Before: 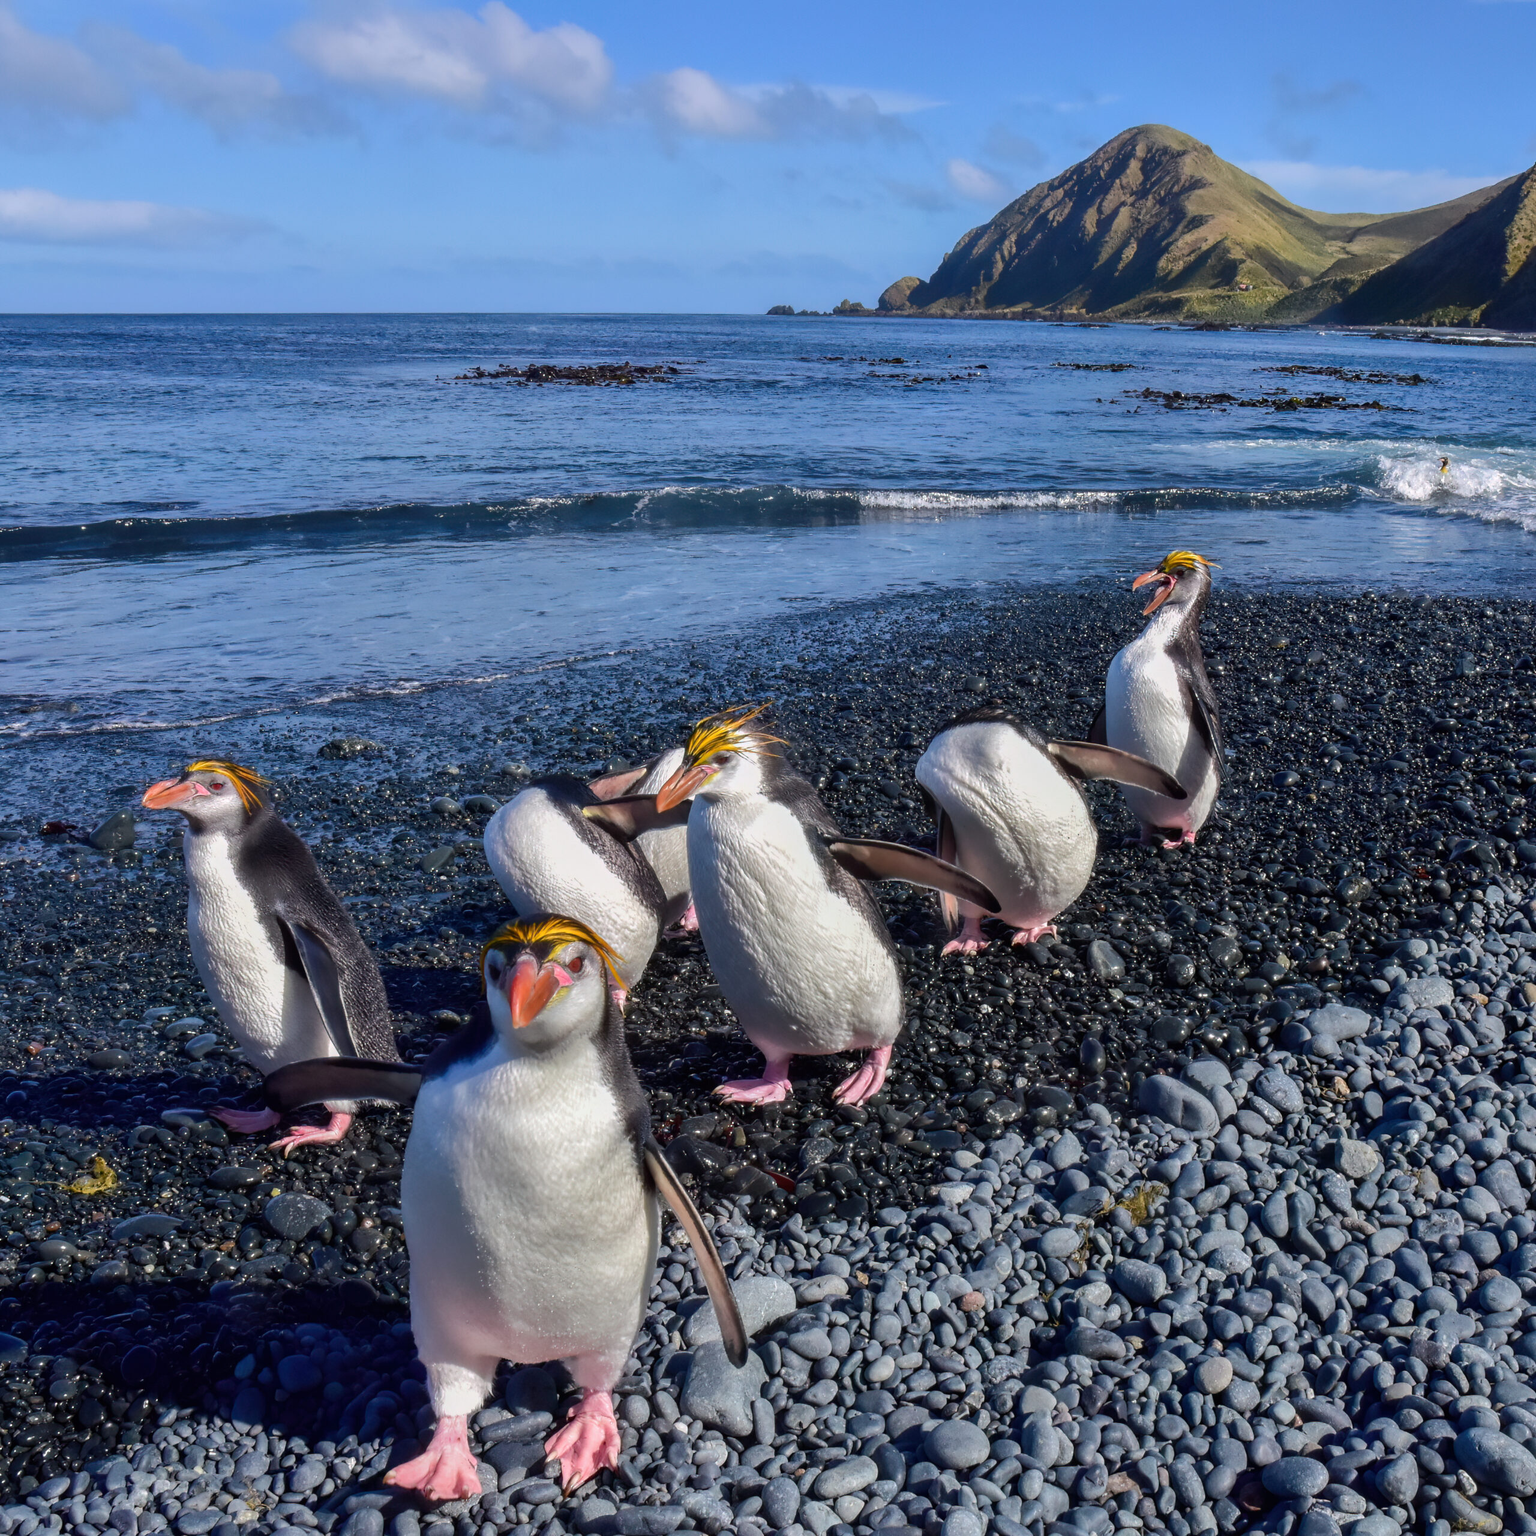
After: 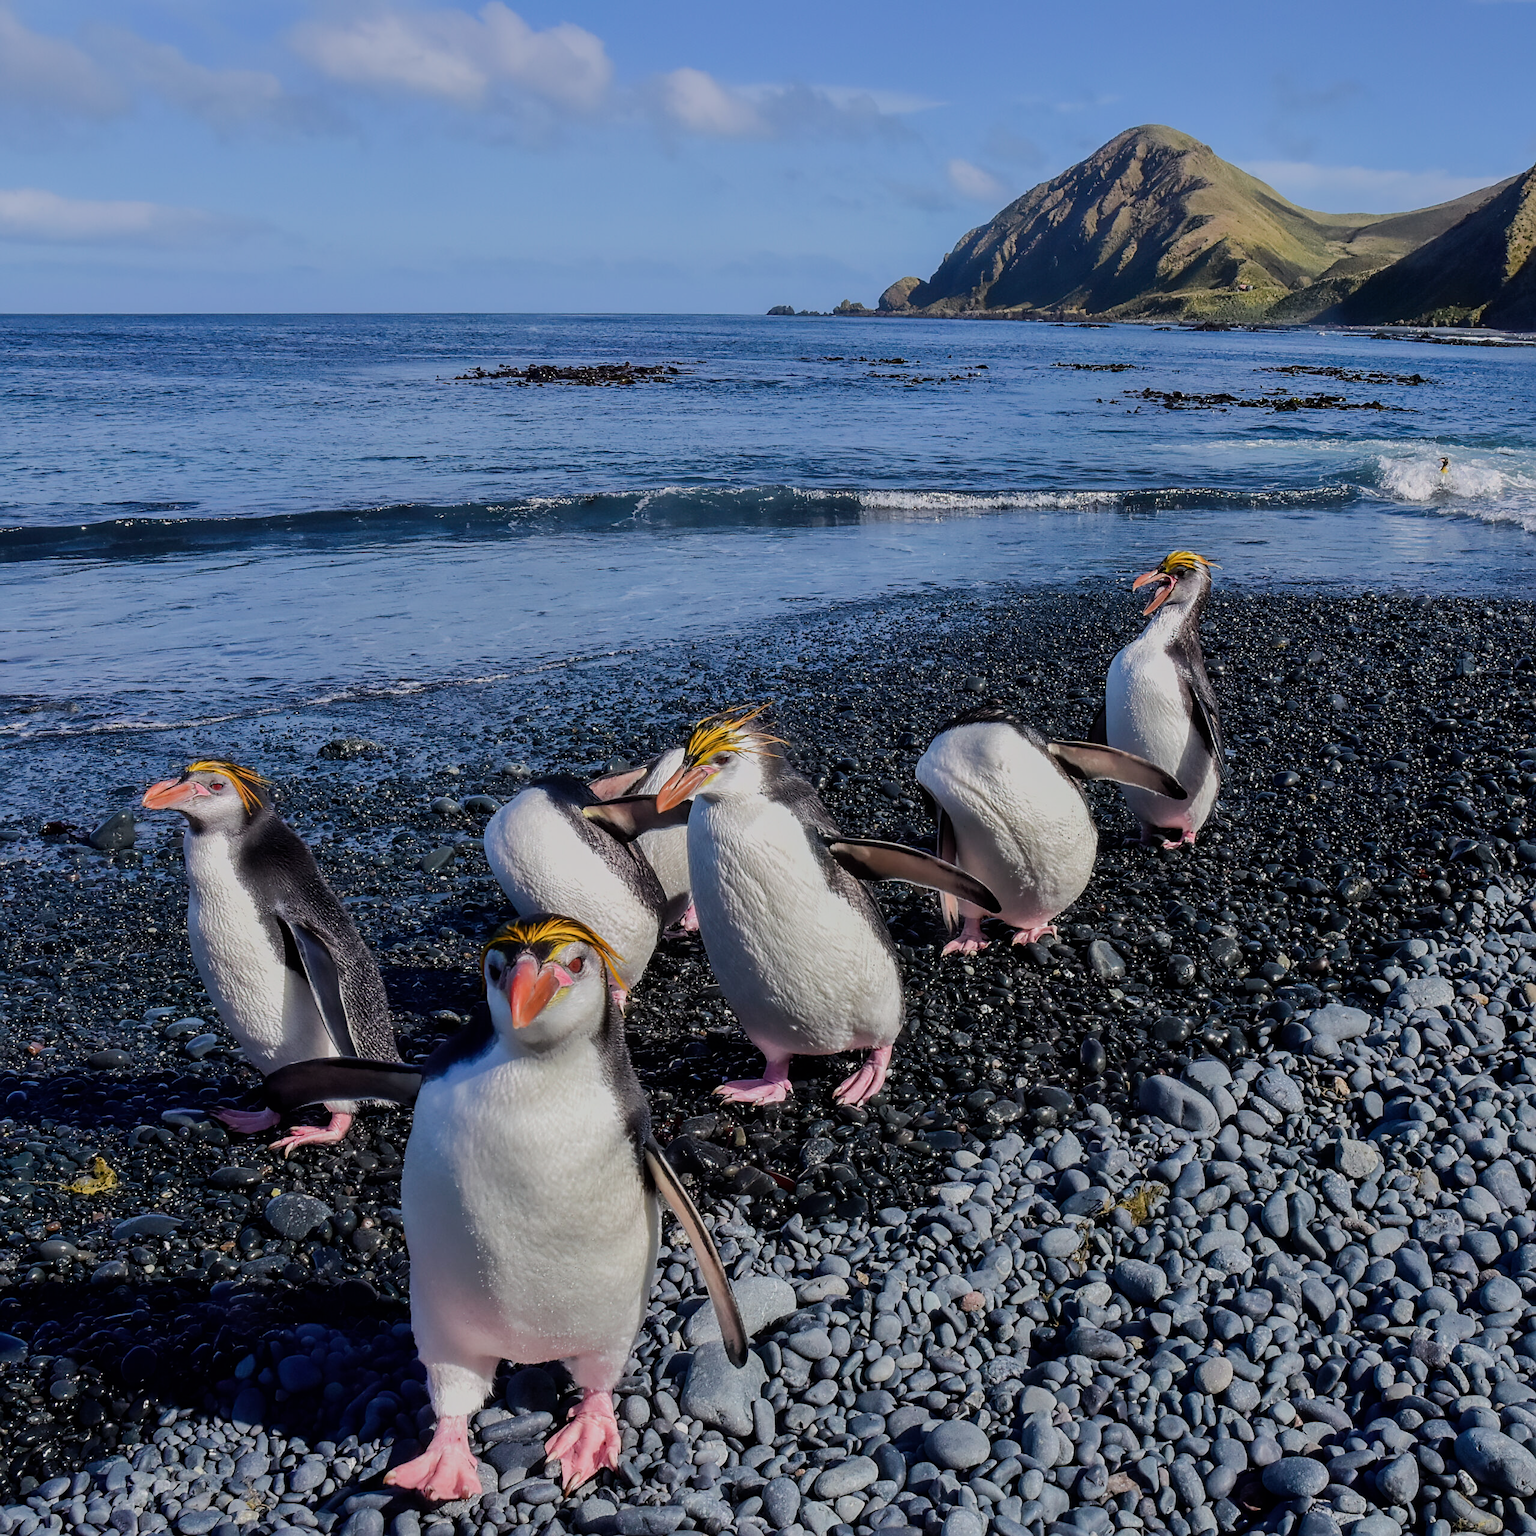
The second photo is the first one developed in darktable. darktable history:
sharpen: on, module defaults
filmic rgb: black relative exposure -7.65 EV, white relative exposure 4.56 EV, hardness 3.61
